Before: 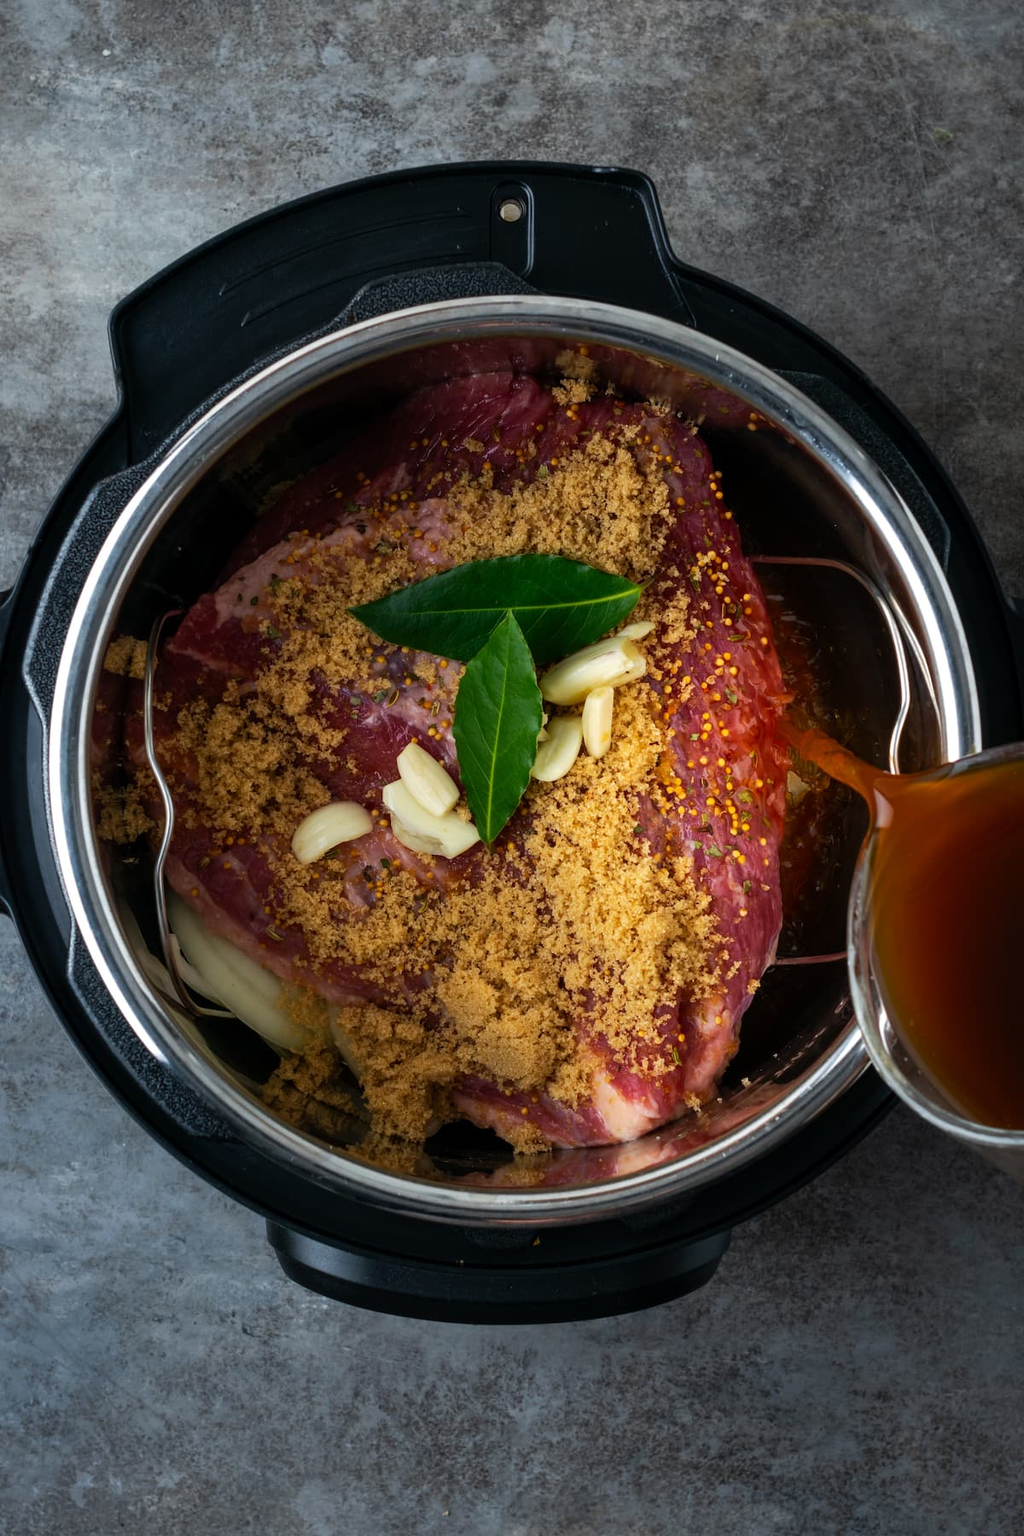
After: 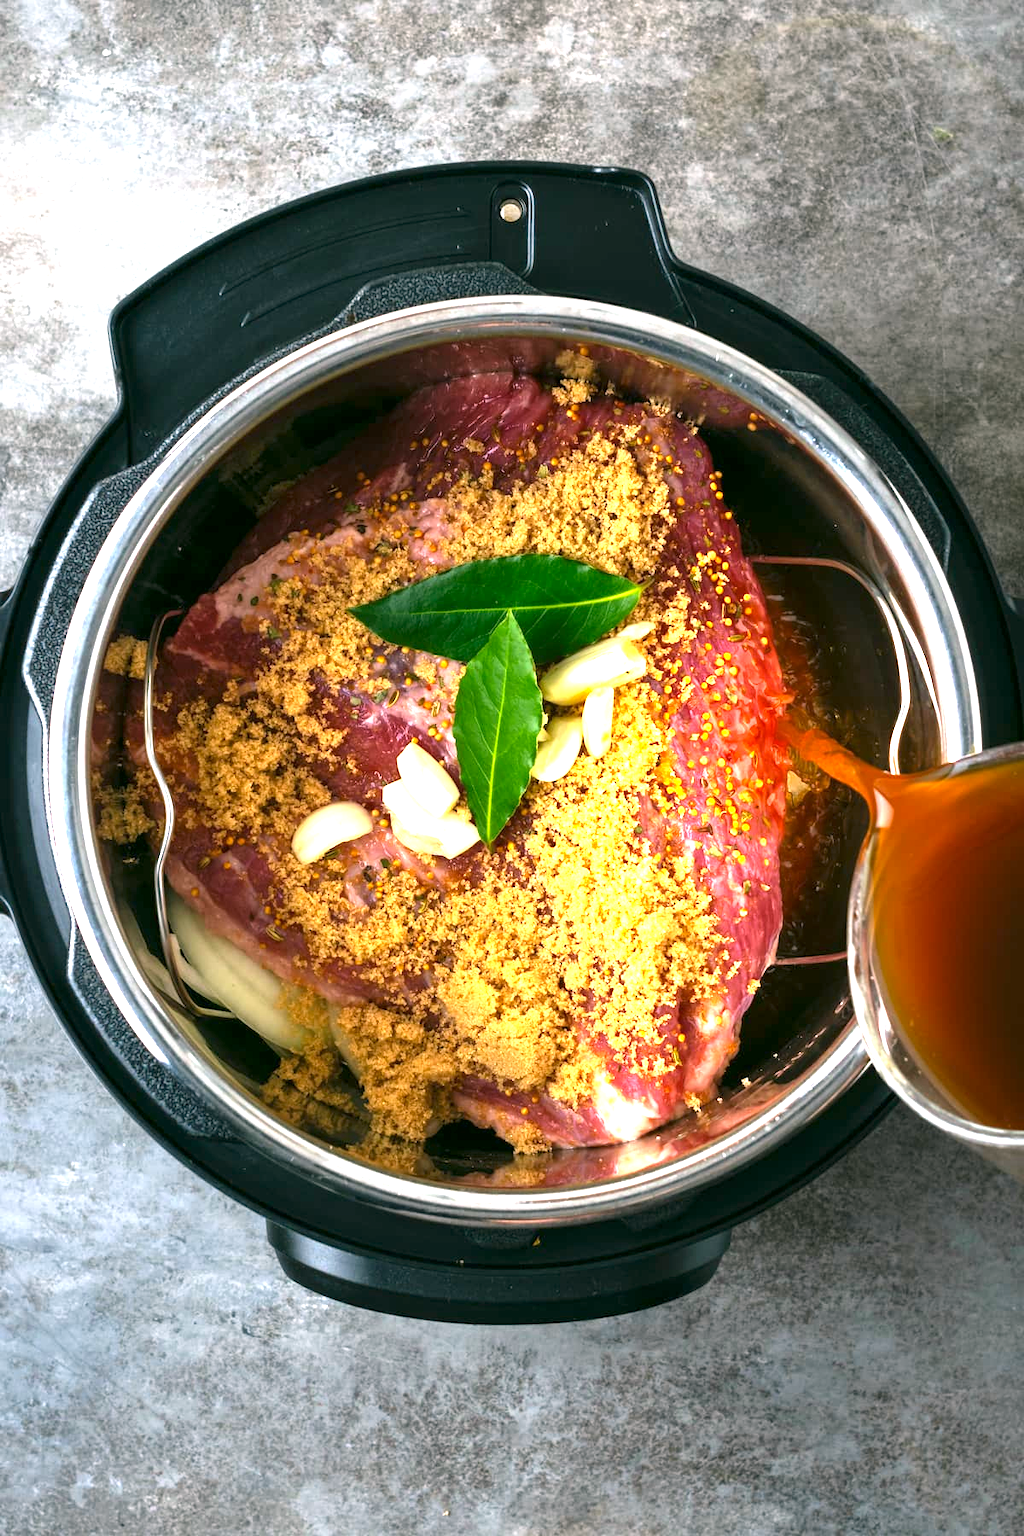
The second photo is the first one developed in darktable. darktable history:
exposure: black level correction 0, exposure 1.919 EV, compensate exposure bias true, compensate highlight preservation false
color correction: highlights a* 4.58, highlights b* 4.95, shadows a* -7.04, shadows b* 4.56
